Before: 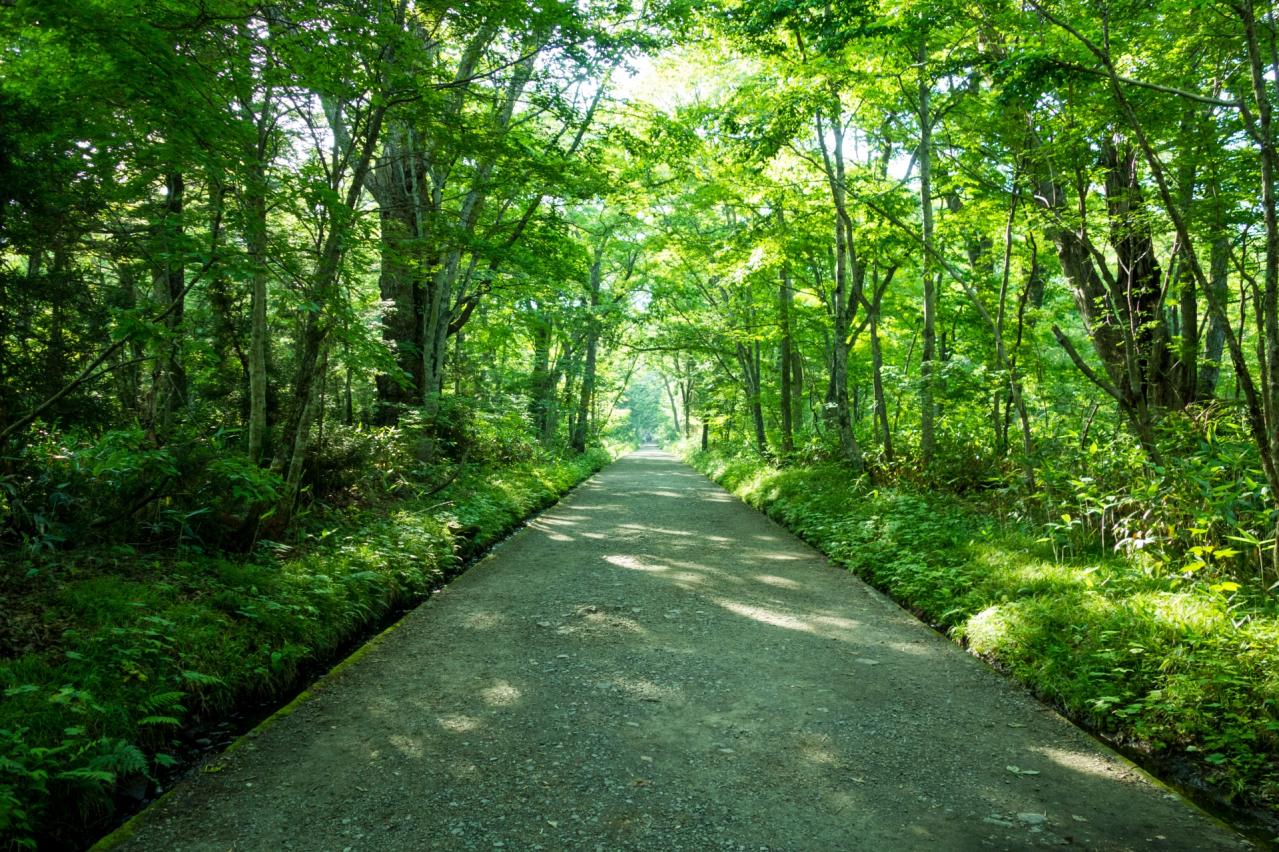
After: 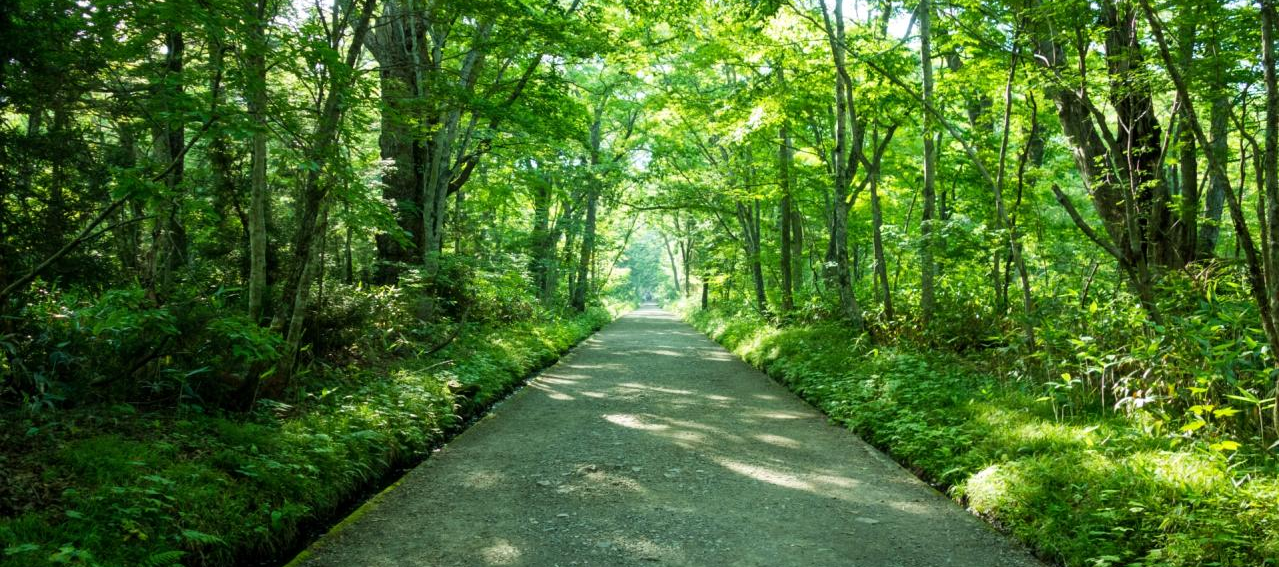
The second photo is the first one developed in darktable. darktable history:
crop: top 16.629%, bottom 16.779%
